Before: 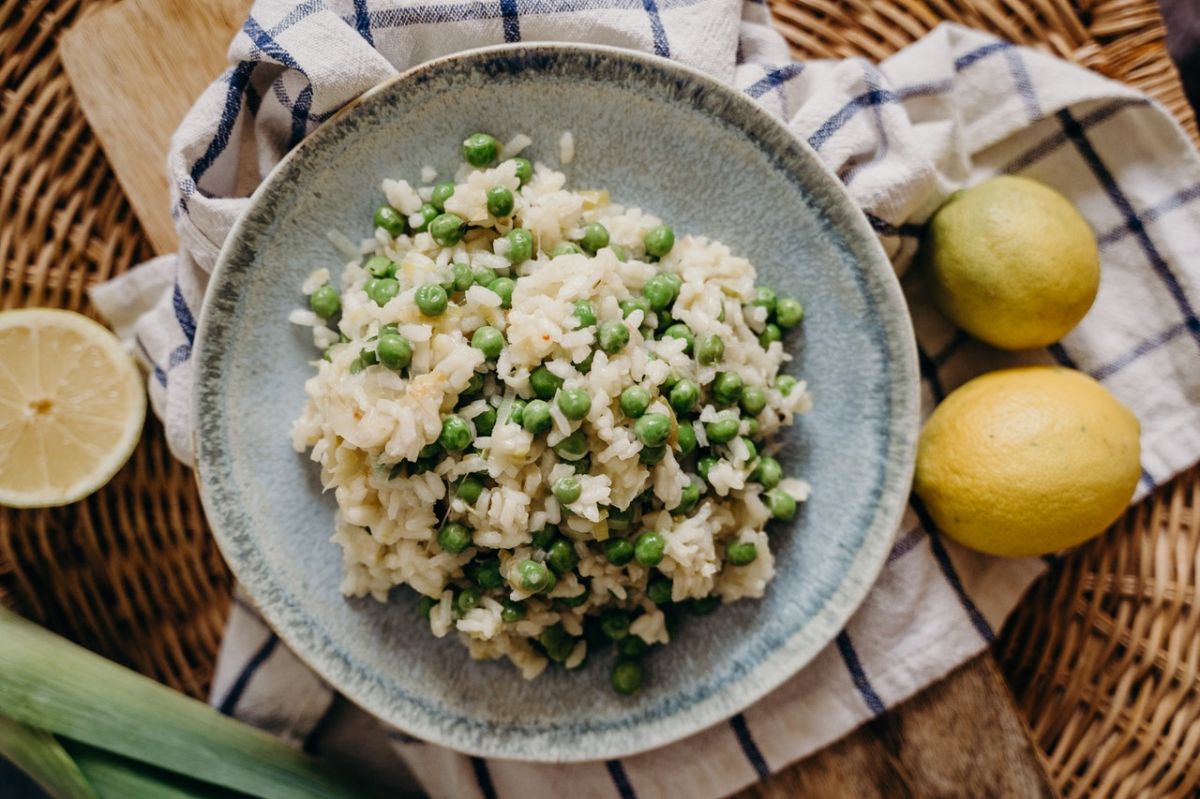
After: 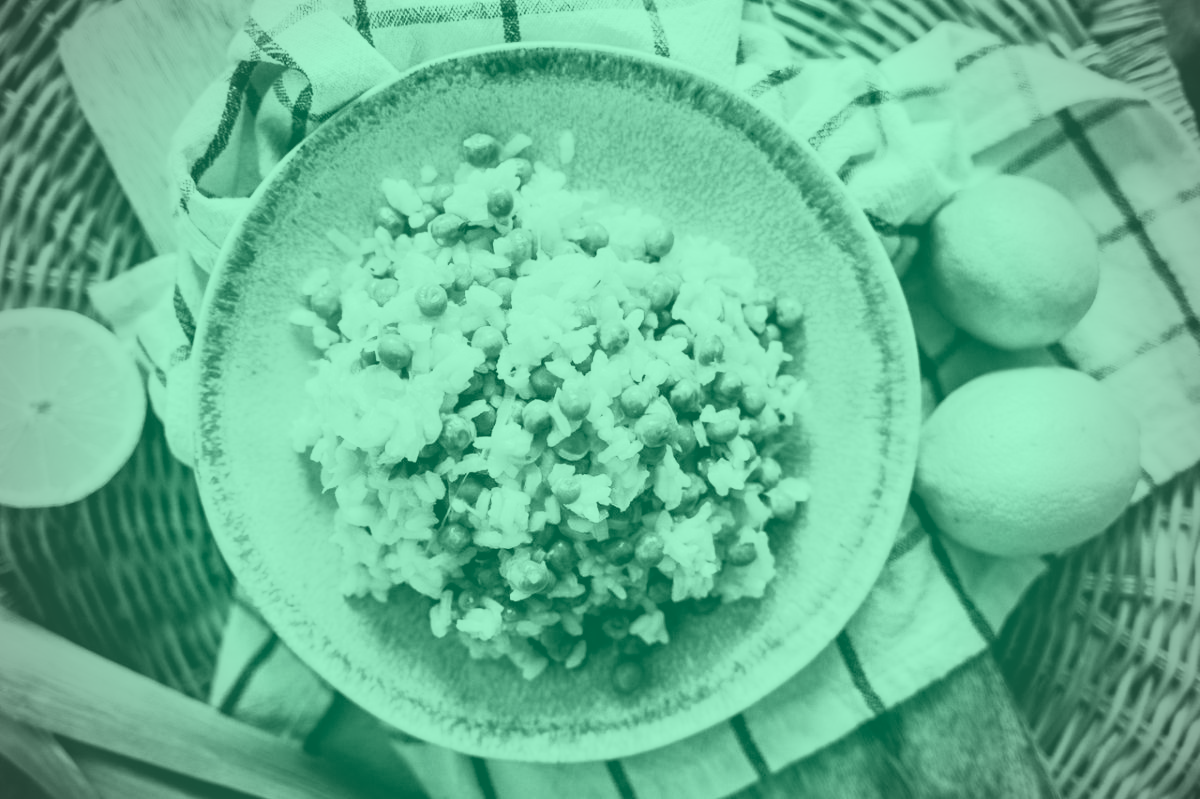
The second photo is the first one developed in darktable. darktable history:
exposure: black level correction 0, exposure 0.7 EV, compensate exposure bias true, compensate highlight preservation false
base curve: curves: ch0 [(0, 0) (0.688, 0.865) (1, 1)], preserve colors none
colorize: hue 147.6°, saturation 65%, lightness 21.64%
vignetting: fall-off start 71.74%
color balance rgb: shadows lift › chroma 2%, shadows lift › hue 185.64°, power › luminance 1.48%, highlights gain › chroma 3%, highlights gain › hue 54.51°, global offset › luminance -0.4%, perceptual saturation grading › highlights -18.47%, perceptual saturation grading › mid-tones 6.62%, perceptual saturation grading › shadows 28.22%, perceptual brilliance grading › highlights 15.68%, perceptual brilliance grading › shadows -14.29%, global vibrance 25.96%, contrast 6.45%
